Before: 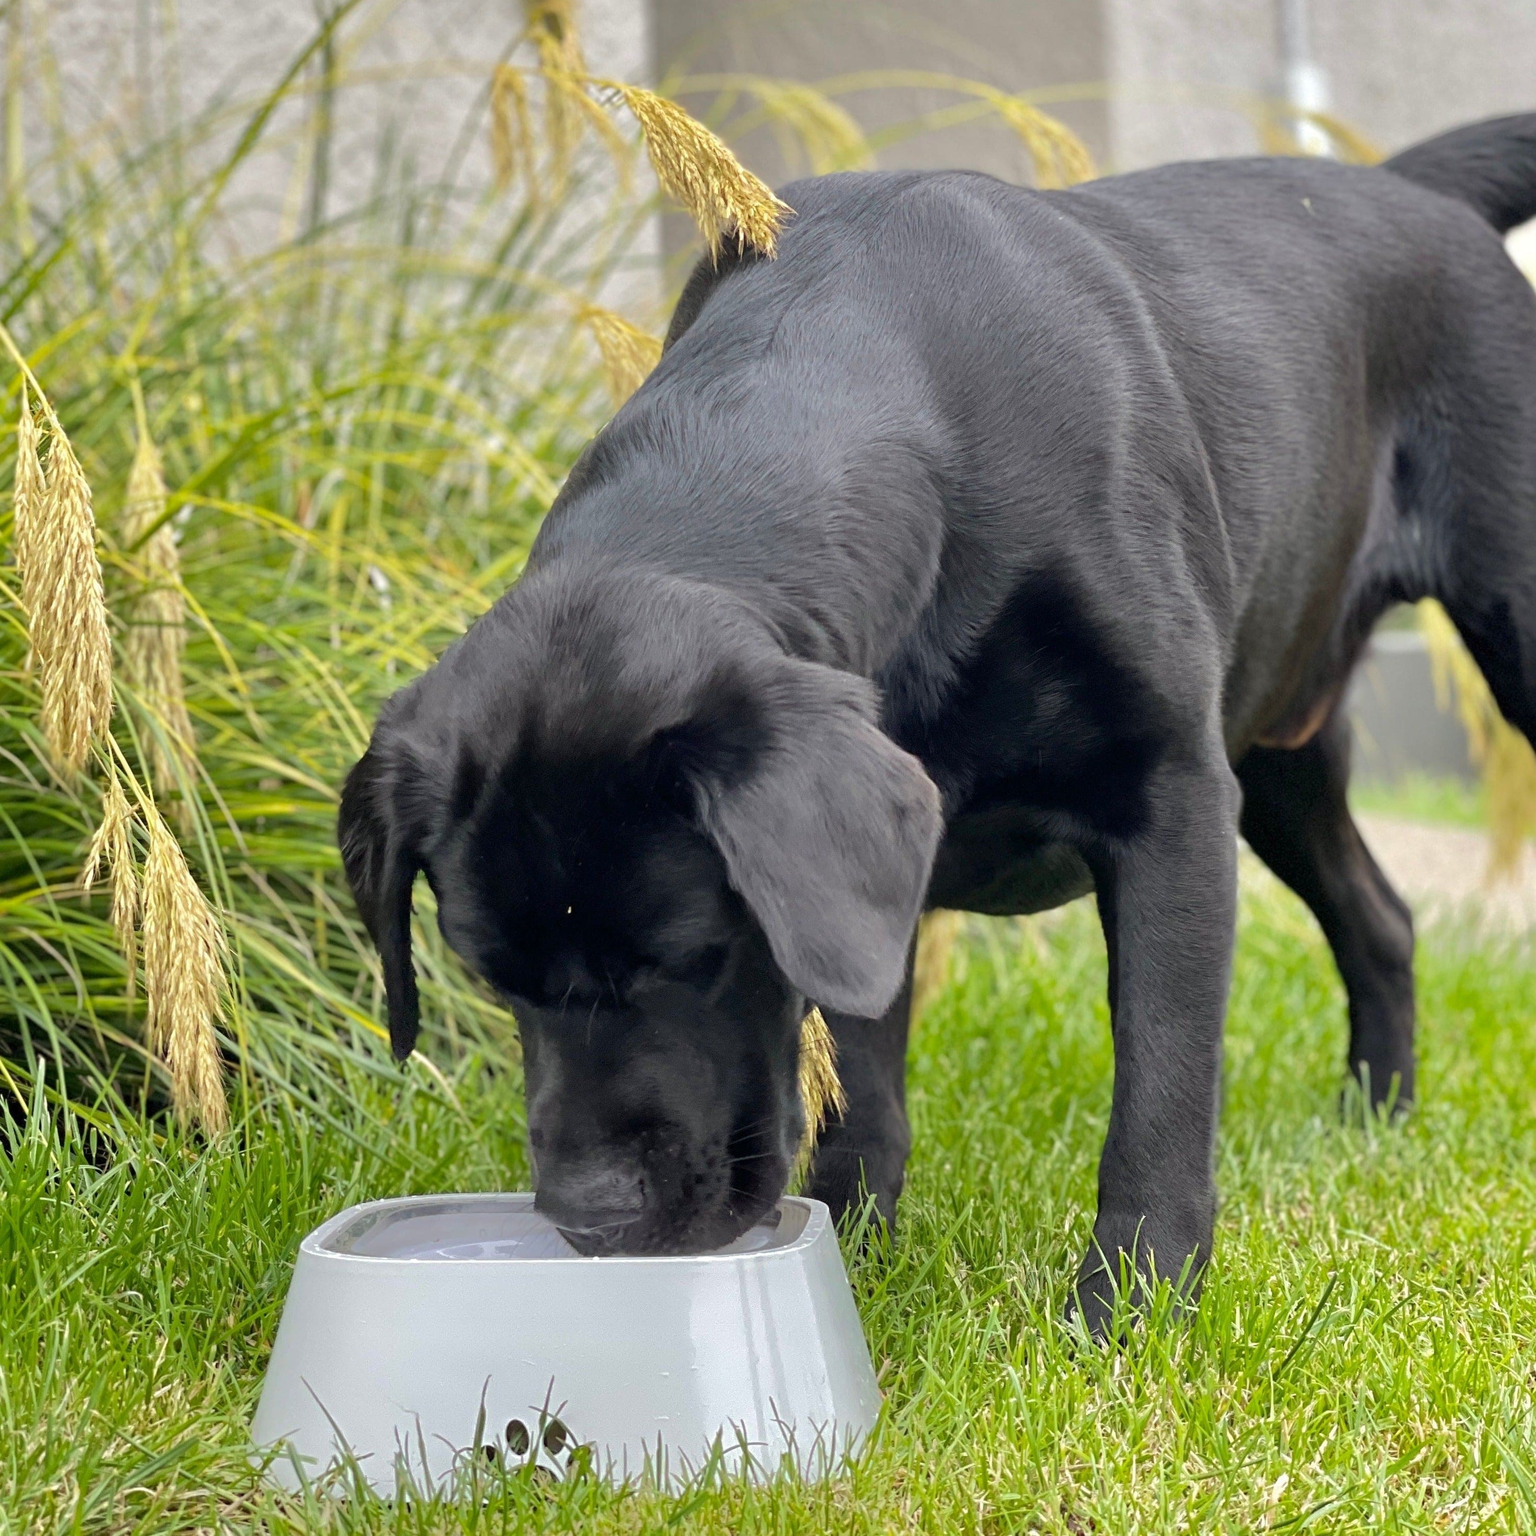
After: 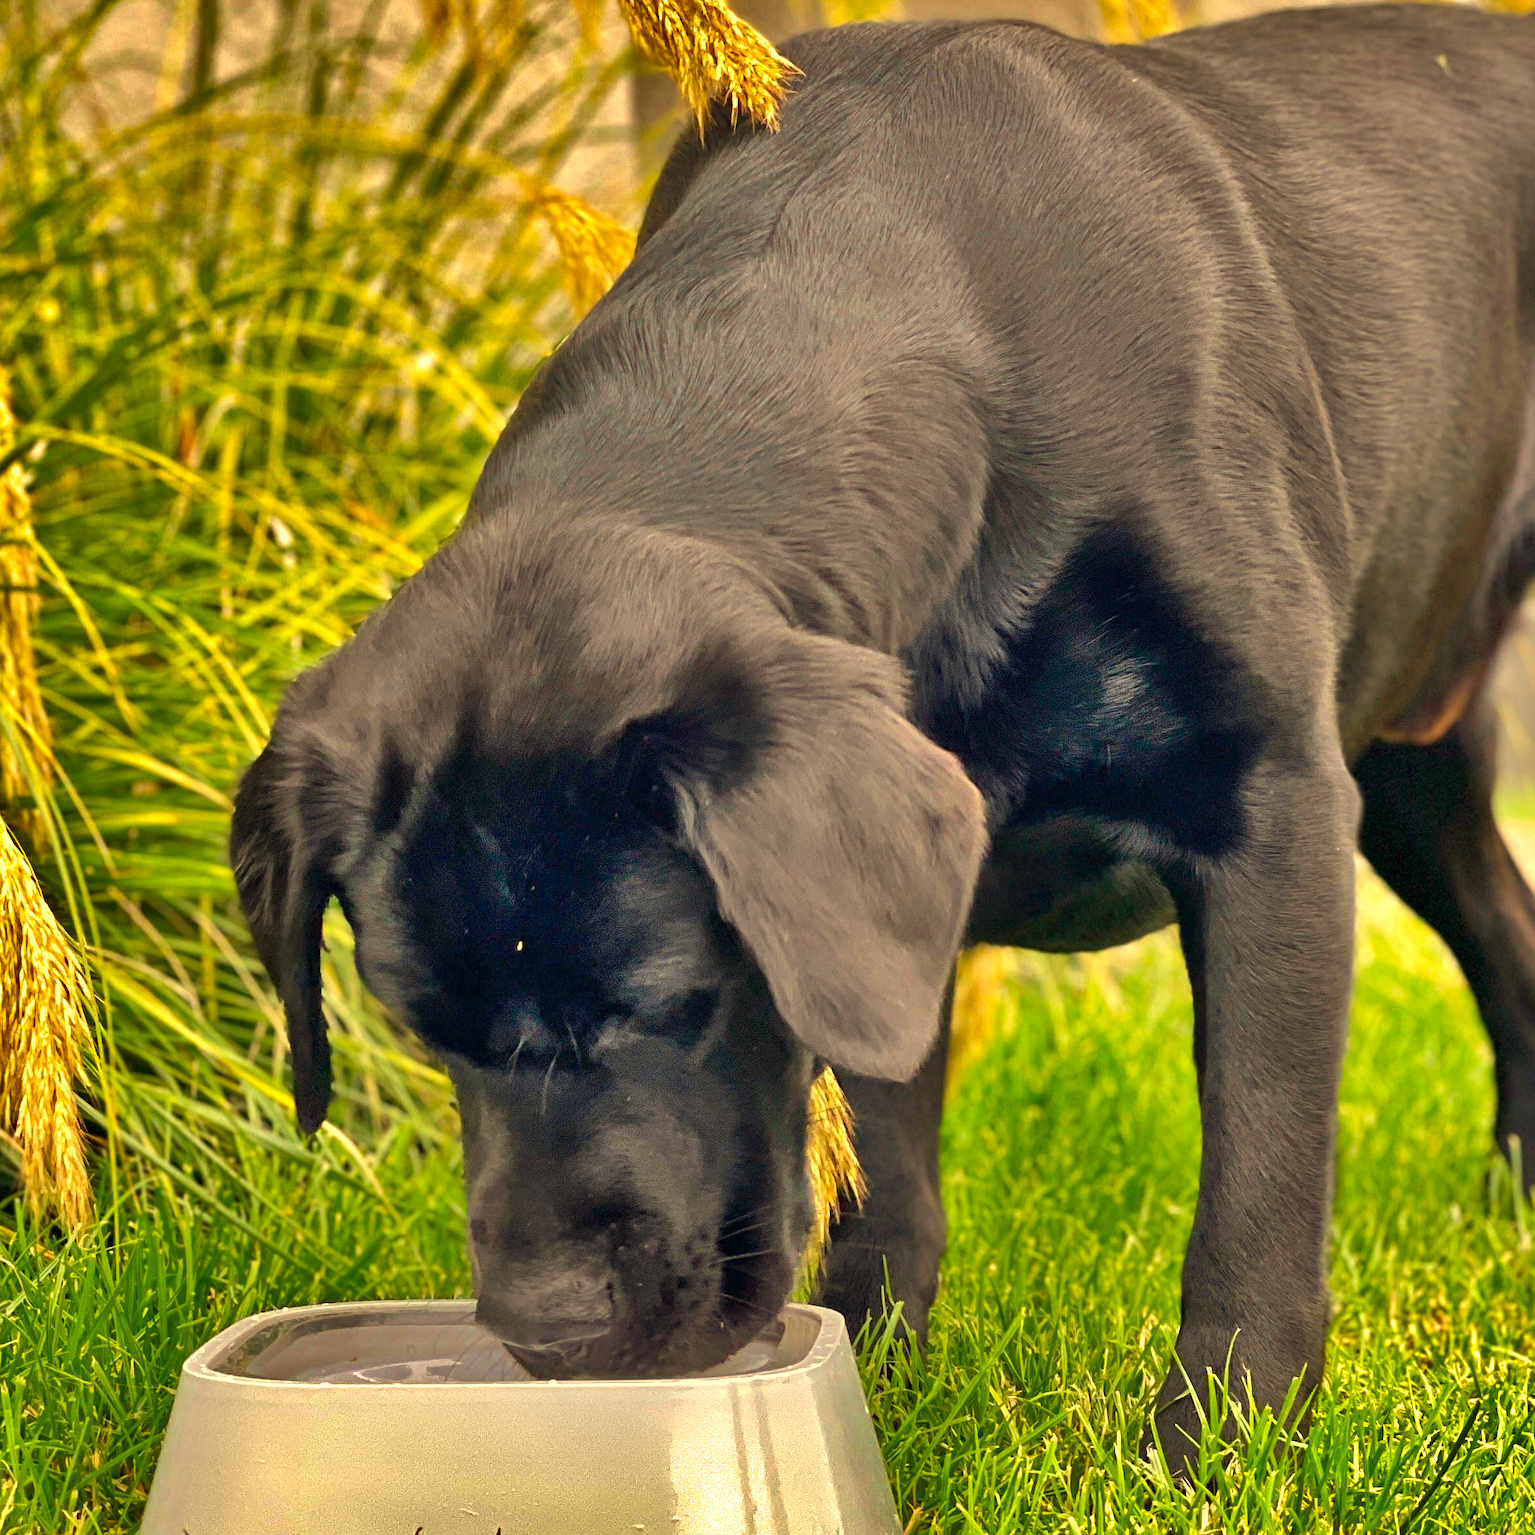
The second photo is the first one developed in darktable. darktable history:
crop and rotate: left 10.071%, top 10.071%, right 10.02%, bottom 10.02%
color zones: curves: ch0 [(0, 0.613) (0.01, 0.613) (0.245, 0.448) (0.498, 0.529) (0.642, 0.665) (0.879, 0.777) (0.99, 0.613)]; ch1 [(0, 0) (0.143, 0) (0.286, 0) (0.429, 0) (0.571, 0) (0.714, 0) (0.857, 0)], mix -131.09%
white balance: red 1.123, blue 0.83
exposure: exposure 0.6 EV, compensate highlight preservation false
shadows and highlights: shadows 80.73, white point adjustment -9.07, highlights -61.46, soften with gaussian
